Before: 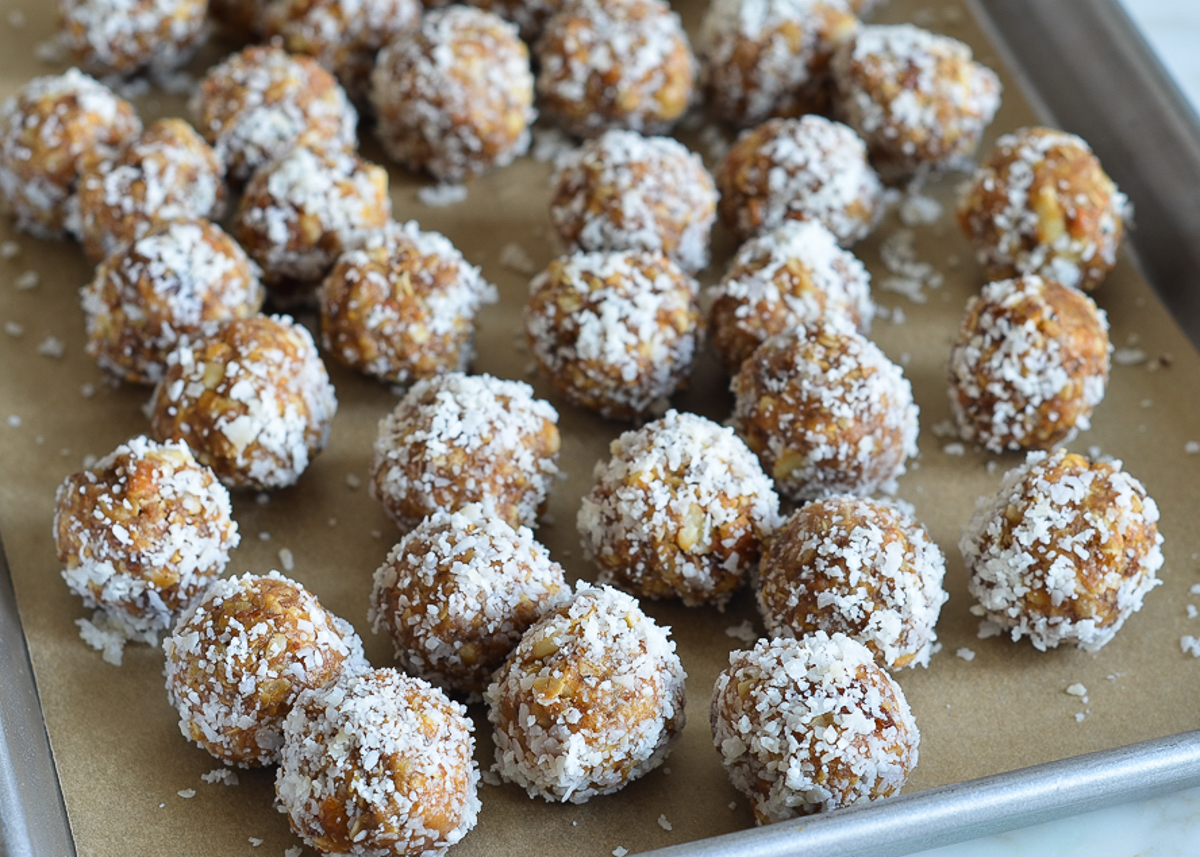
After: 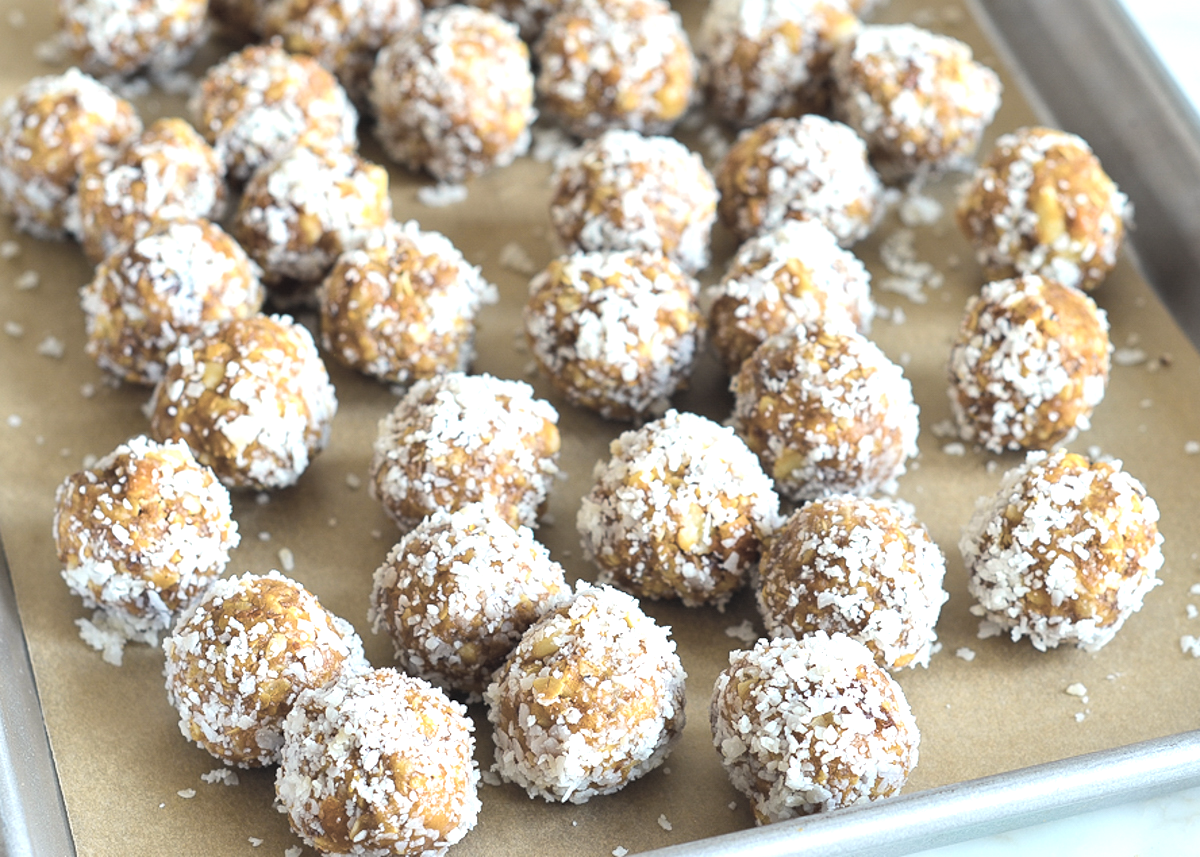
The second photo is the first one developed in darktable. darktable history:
exposure: exposure 0.401 EV, compensate highlight preservation false
contrast brightness saturation: brightness 0.185, saturation -0.498
color balance rgb: power › hue 314.31°, highlights gain › chroma 3.098%, highlights gain › hue 78.22°, linear chroma grading › global chroma 14.648%, perceptual saturation grading › global saturation 16.744%, perceptual brilliance grading › highlights 10.074%, perceptual brilliance grading › mid-tones 4.863%, global vibrance 40.488%
